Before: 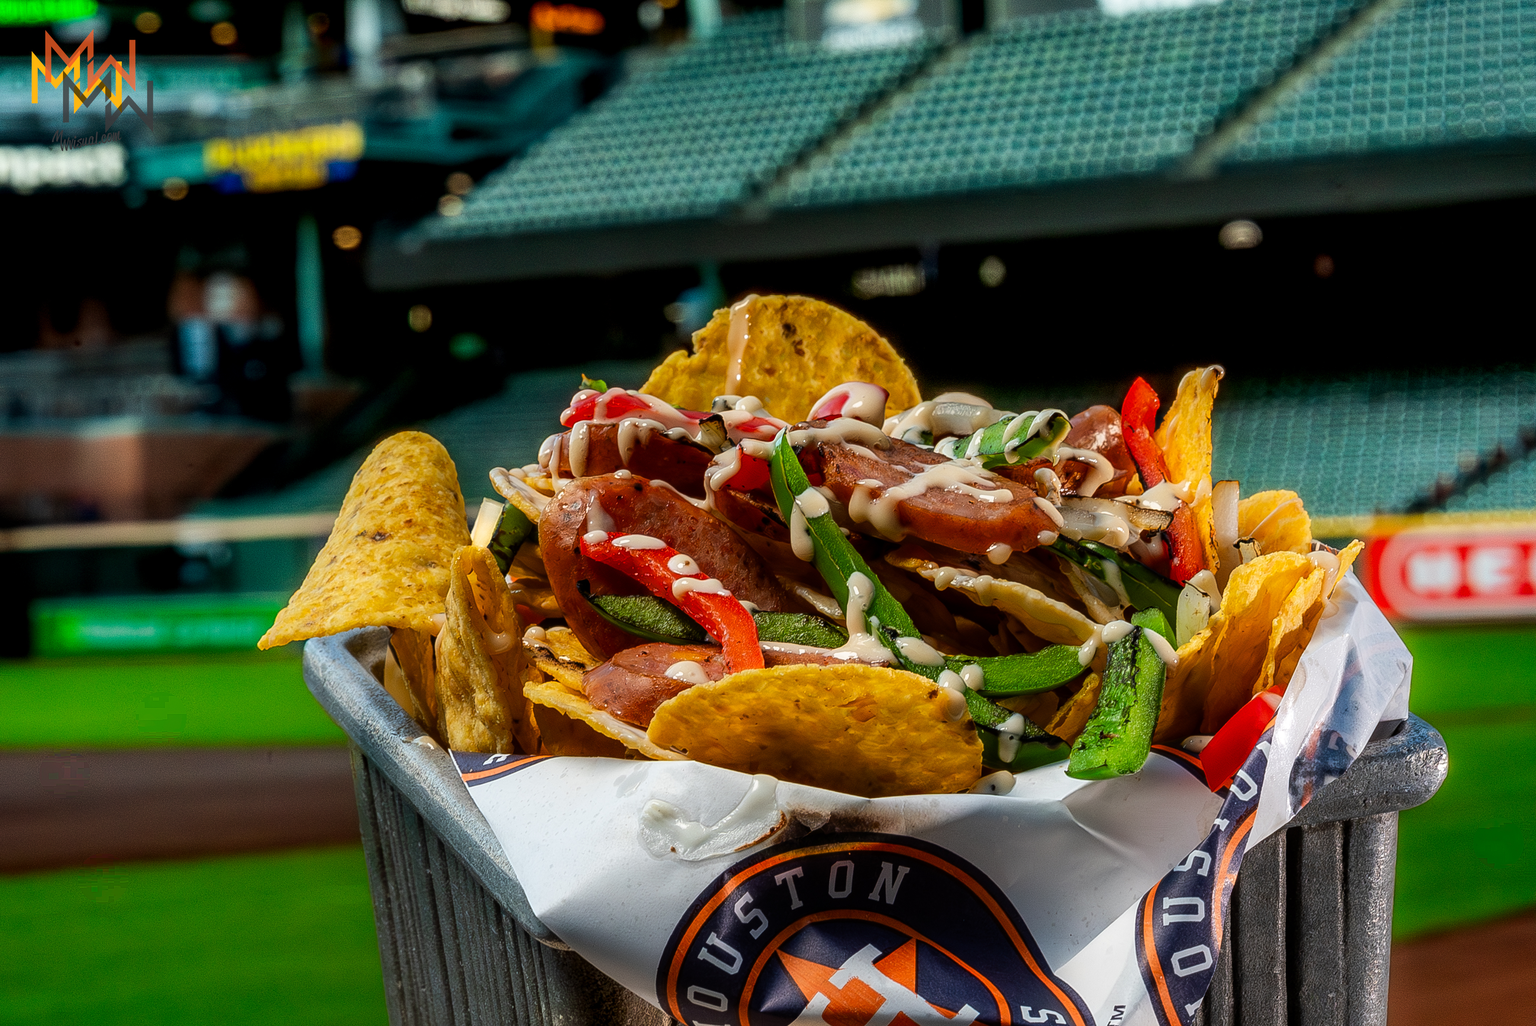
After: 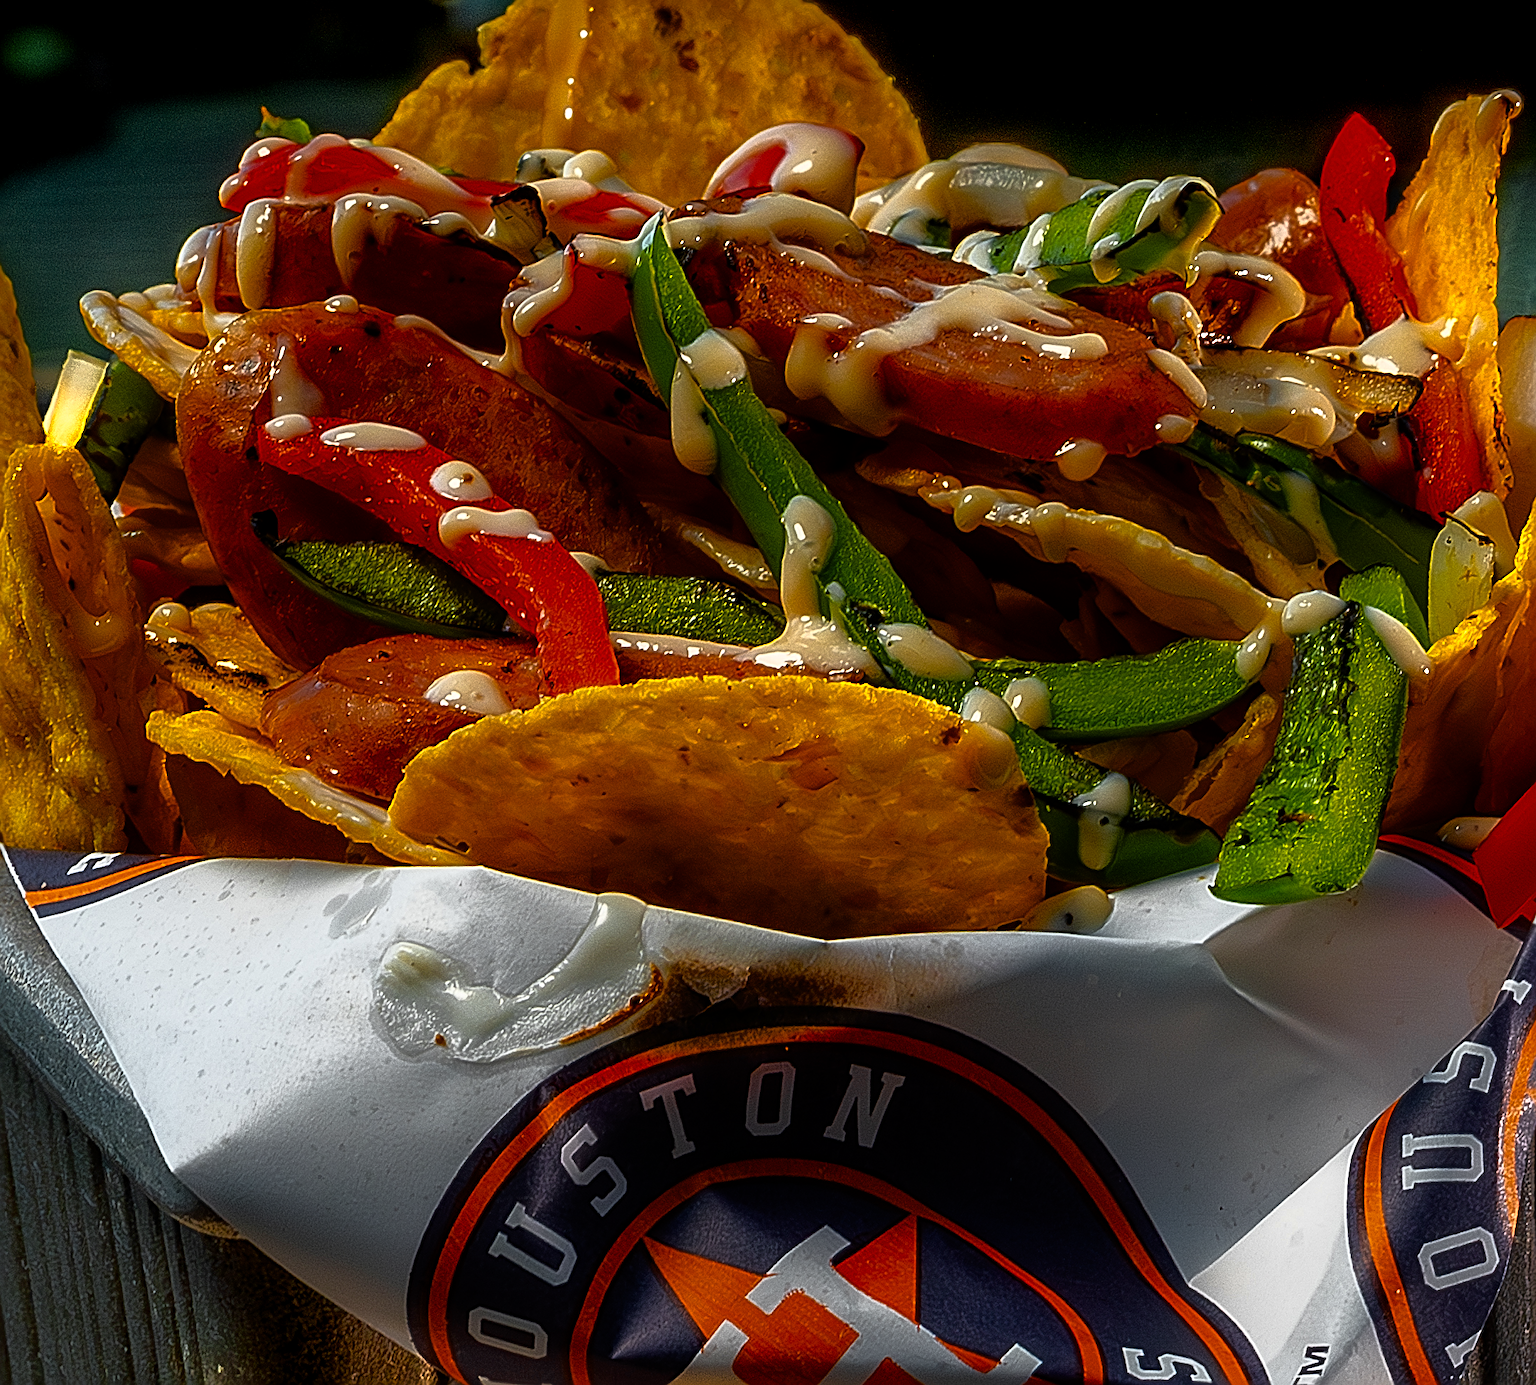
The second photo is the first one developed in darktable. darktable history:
crop and rotate: left 29.237%, top 31.152%, right 19.807%
color zones: curves: ch0 [(0, 0.511) (0.143, 0.531) (0.286, 0.56) (0.429, 0.5) (0.571, 0.5) (0.714, 0.5) (0.857, 0.5) (1, 0.5)]; ch1 [(0, 0.525) (0.143, 0.705) (0.286, 0.715) (0.429, 0.35) (0.571, 0.35) (0.714, 0.35) (0.857, 0.4) (1, 0.4)]; ch2 [(0, 0.572) (0.143, 0.512) (0.286, 0.473) (0.429, 0.45) (0.571, 0.5) (0.714, 0.5) (0.857, 0.518) (1, 0.518)]
sharpen: radius 2.584, amount 0.688
base curve: curves: ch0 [(0, 0) (0.564, 0.291) (0.802, 0.731) (1, 1)]
color balance rgb: linear chroma grading › global chroma 15%, perceptual saturation grading › global saturation 30%
